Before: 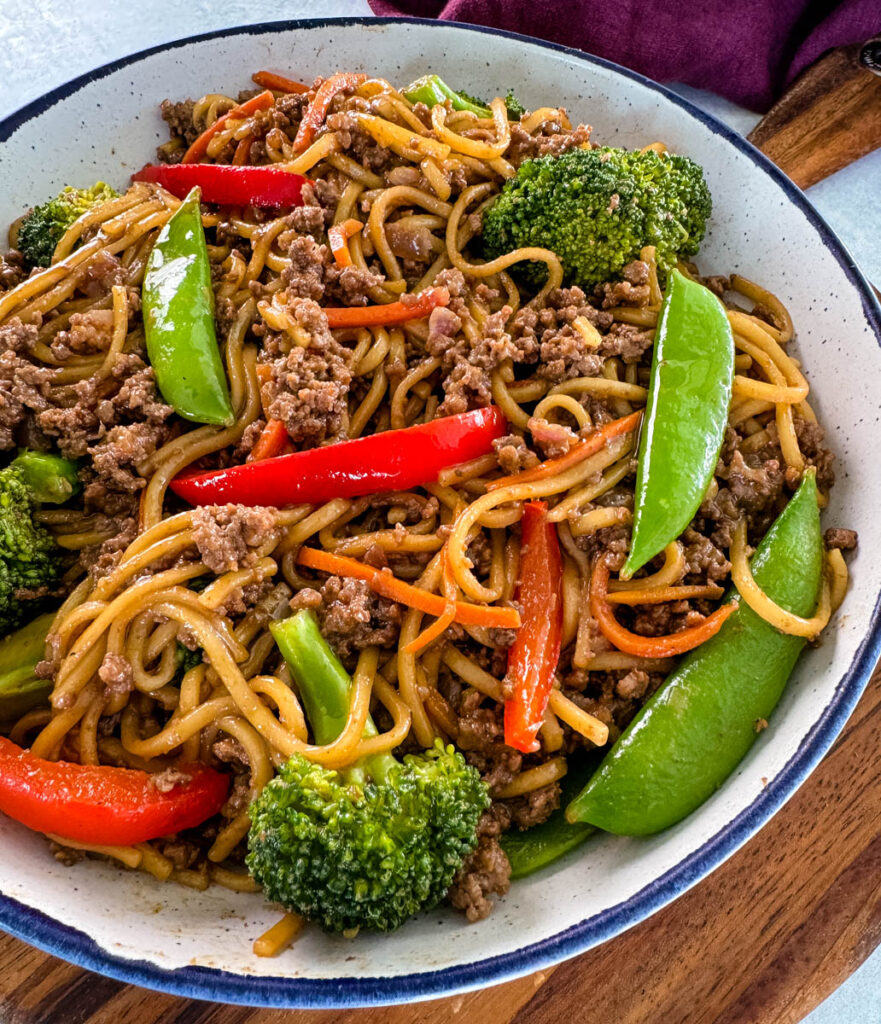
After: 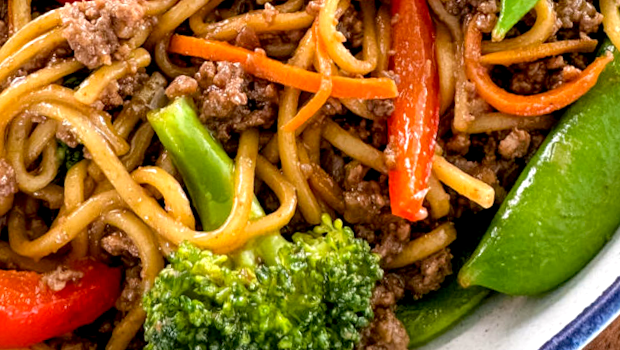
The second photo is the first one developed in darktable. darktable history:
crop: left 18.091%, top 51.13%, right 17.525%, bottom 16.85%
rotate and perspective: rotation -4.86°, automatic cropping off
exposure: black level correction 0.005, exposure 0.286 EV, compensate highlight preservation false
